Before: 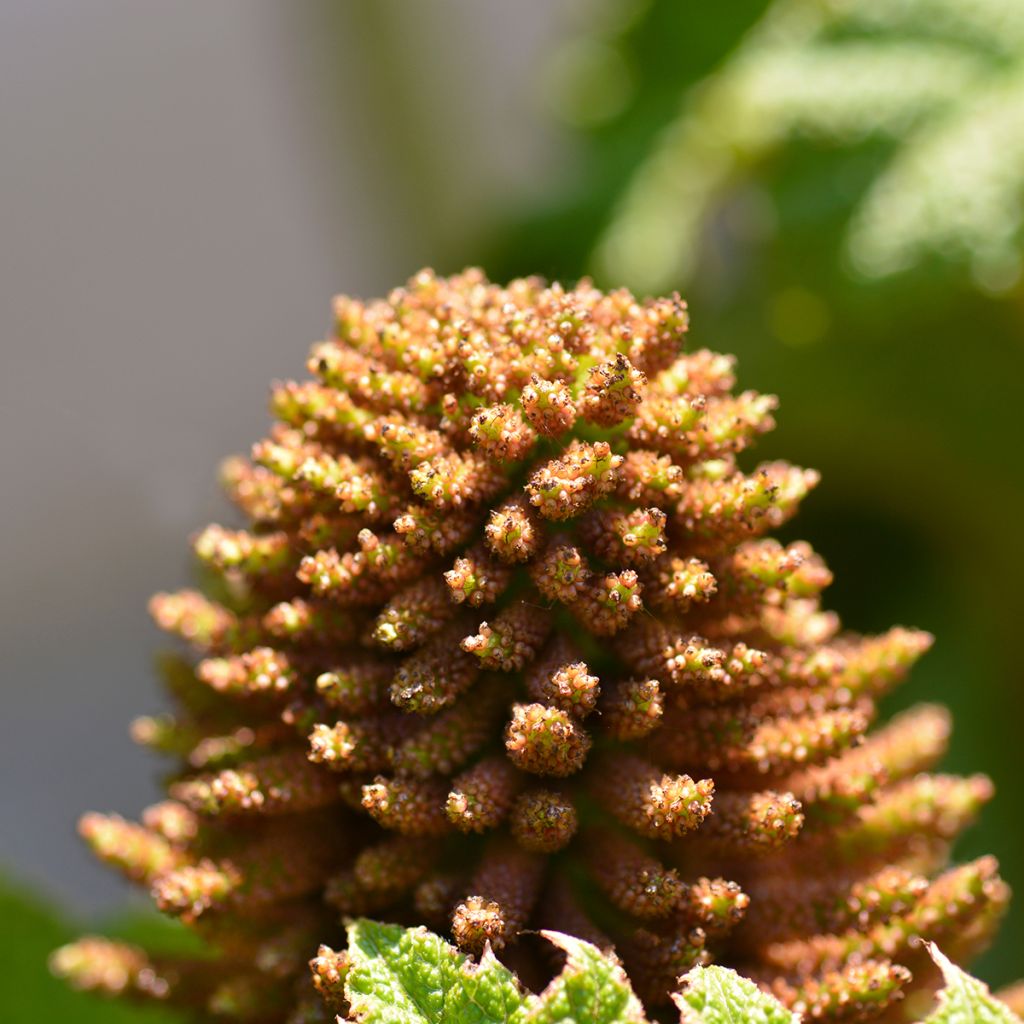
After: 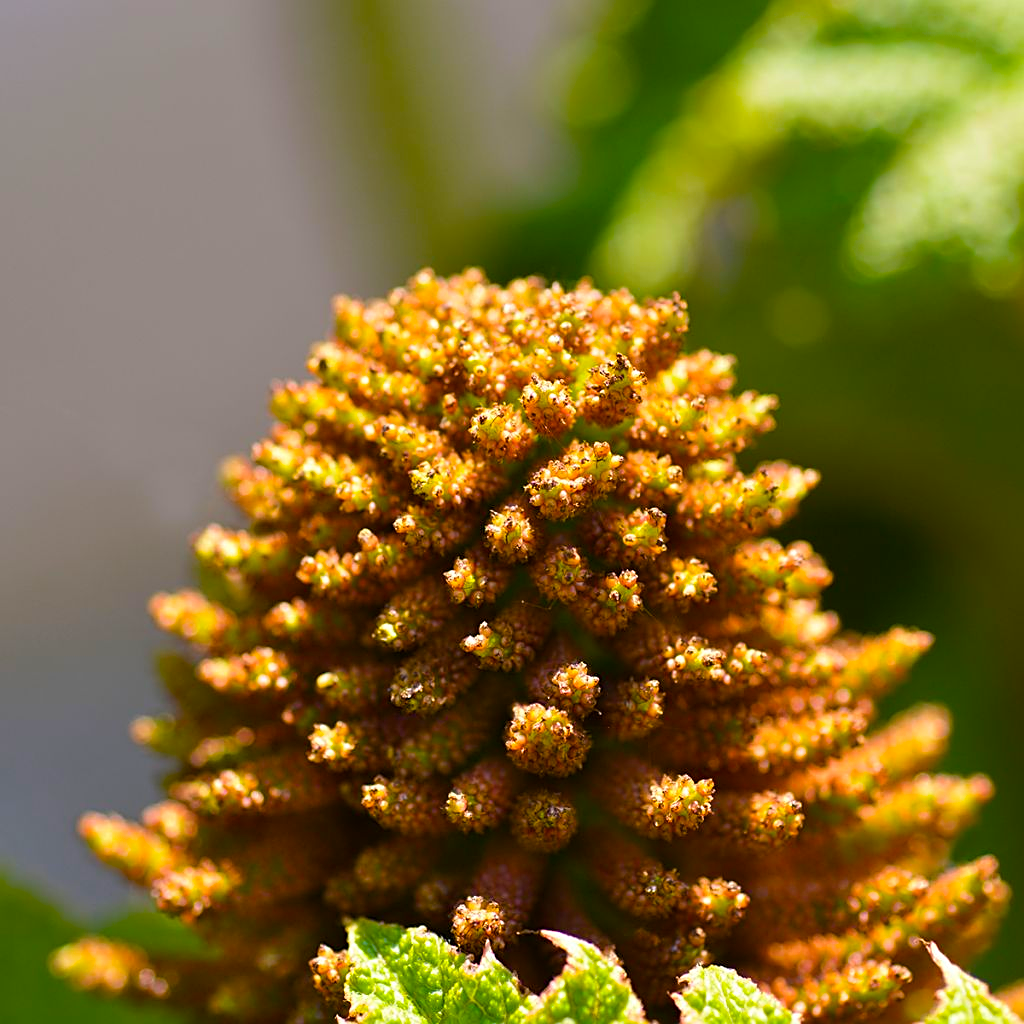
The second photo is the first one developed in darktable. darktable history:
color balance rgb: linear chroma grading › global chroma 17.201%, perceptual saturation grading › global saturation 19.672%, global vibrance 20.272%
sharpen: on, module defaults
